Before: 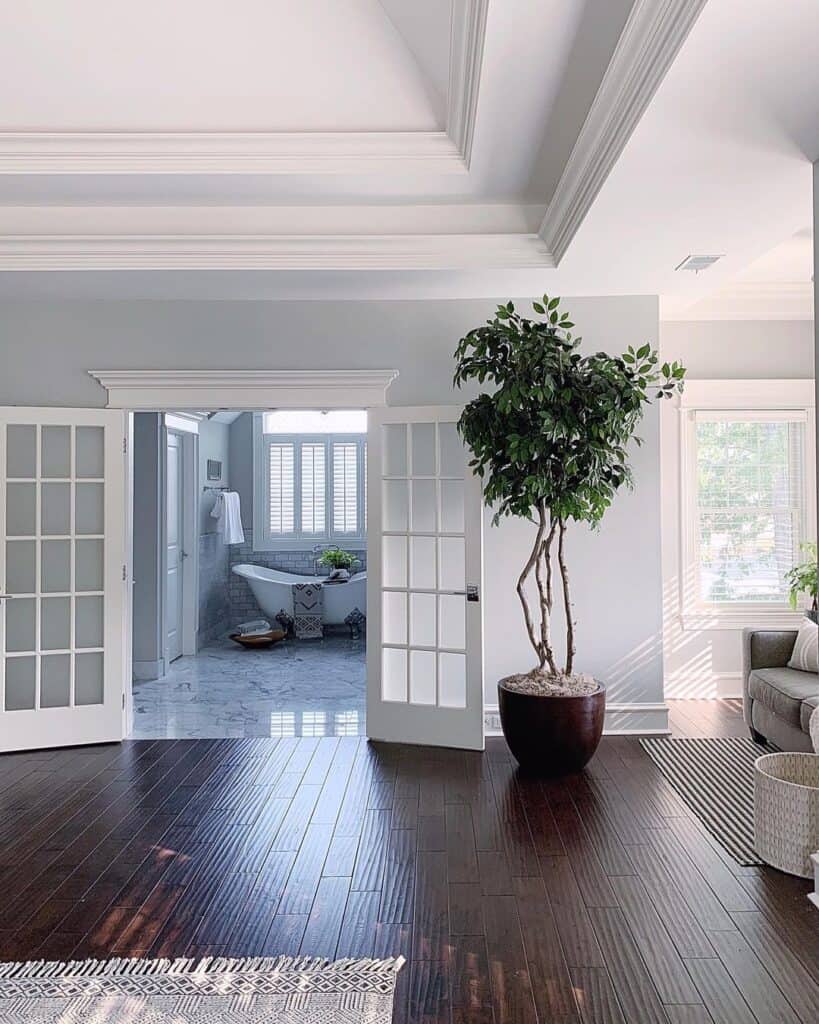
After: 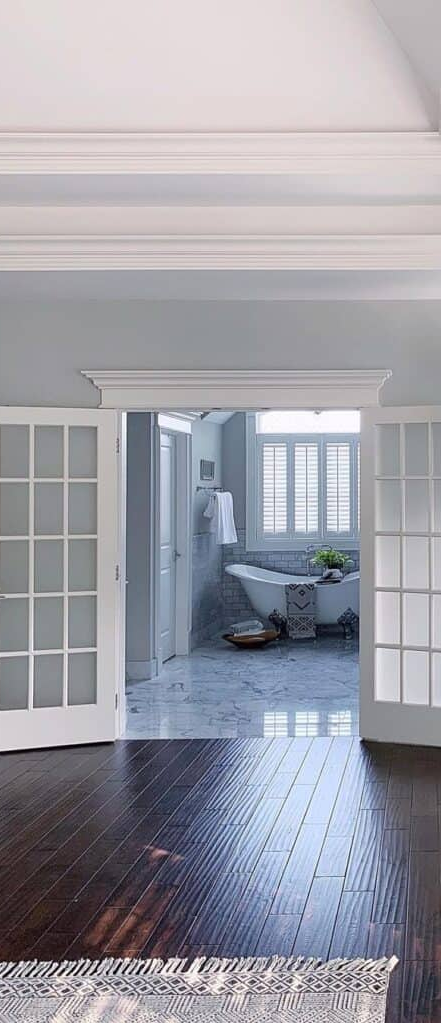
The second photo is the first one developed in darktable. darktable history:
crop: left 0.859%, right 45.276%, bottom 0.085%
